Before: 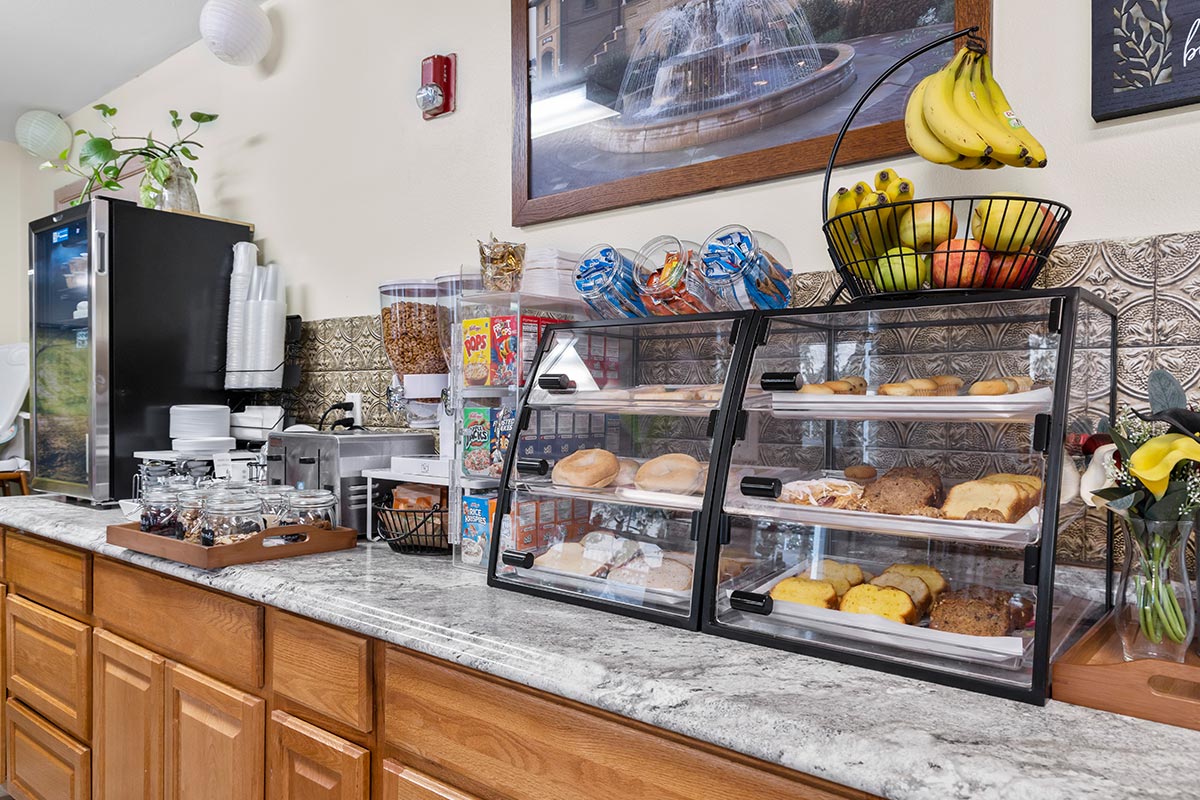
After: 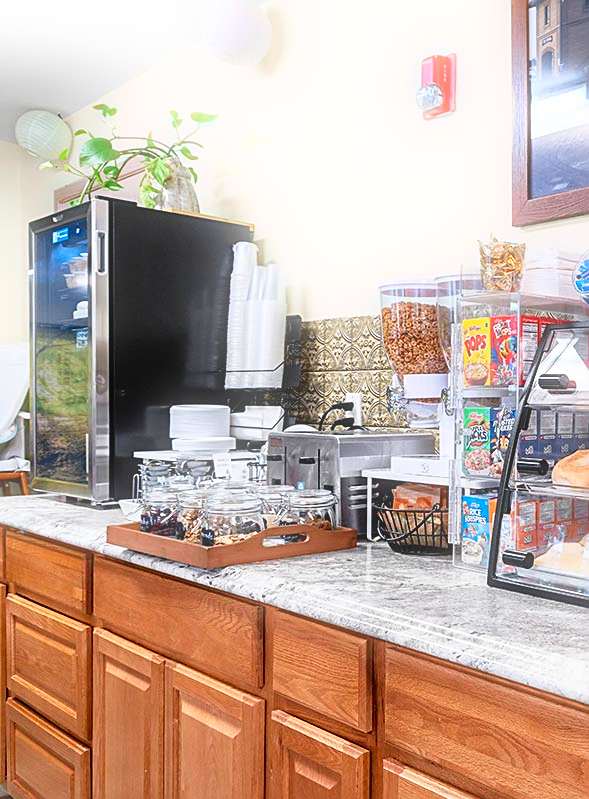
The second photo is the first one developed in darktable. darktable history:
crop and rotate: left 0%, top 0%, right 50.845%
sharpen: on, module defaults
tone curve: curves: ch0 [(0, 0.01) (0.037, 0.032) (0.131, 0.108) (0.275, 0.286) (0.483, 0.517) (0.61, 0.661) (0.697, 0.768) (0.797, 0.876) (0.888, 0.952) (0.997, 0.995)]; ch1 [(0, 0) (0.312, 0.262) (0.425, 0.402) (0.5, 0.5) (0.527, 0.532) (0.556, 0.585) (0.683, 0.706) (0.746, 0.77) (1, 1)]; ch2 [(0, 0) (0.223, 0.185) (0.333, 0.284) (0.432, 0.4) (0.502, 0.502) (0.525, 0.527) (0.545, 0.564) (0.587, 0.613) (0.636, 0.654) (0.711, 0.729) (0.845, 0.855) (0.998, 0.977)], color space Lab, independent channels, preserve colors none
bloom: size 5%, threshold 95%, strength 15%
